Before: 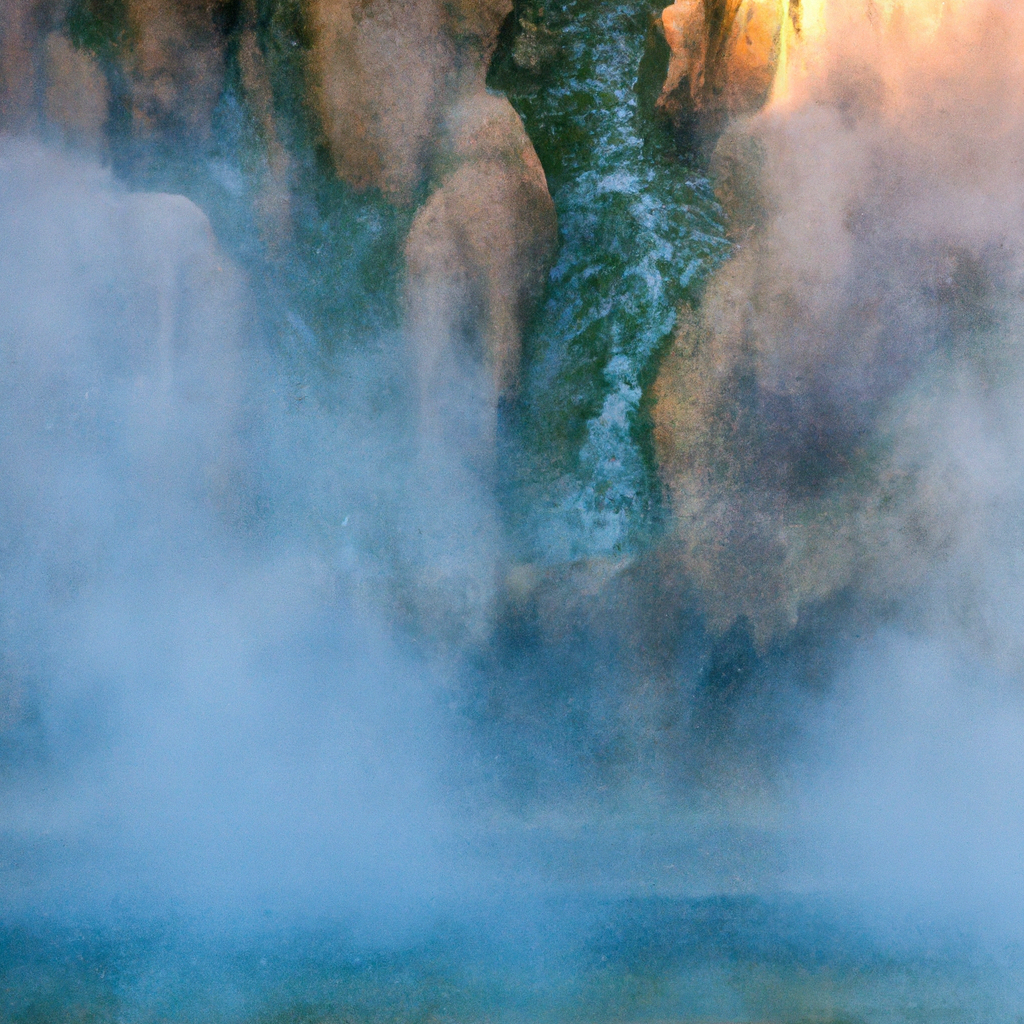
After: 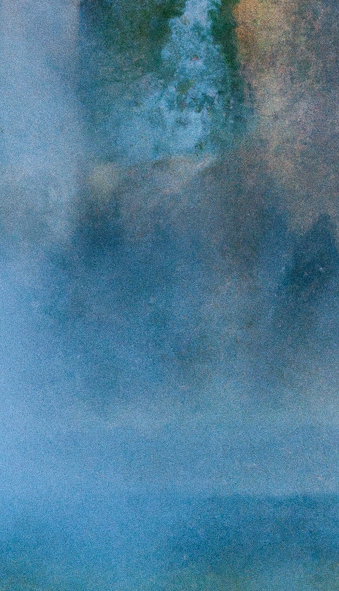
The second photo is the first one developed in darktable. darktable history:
crop: left 40.878%, top 39.176%, right 25.993%, bottom 3.081%
grain: coarseness 0.47 ISO
